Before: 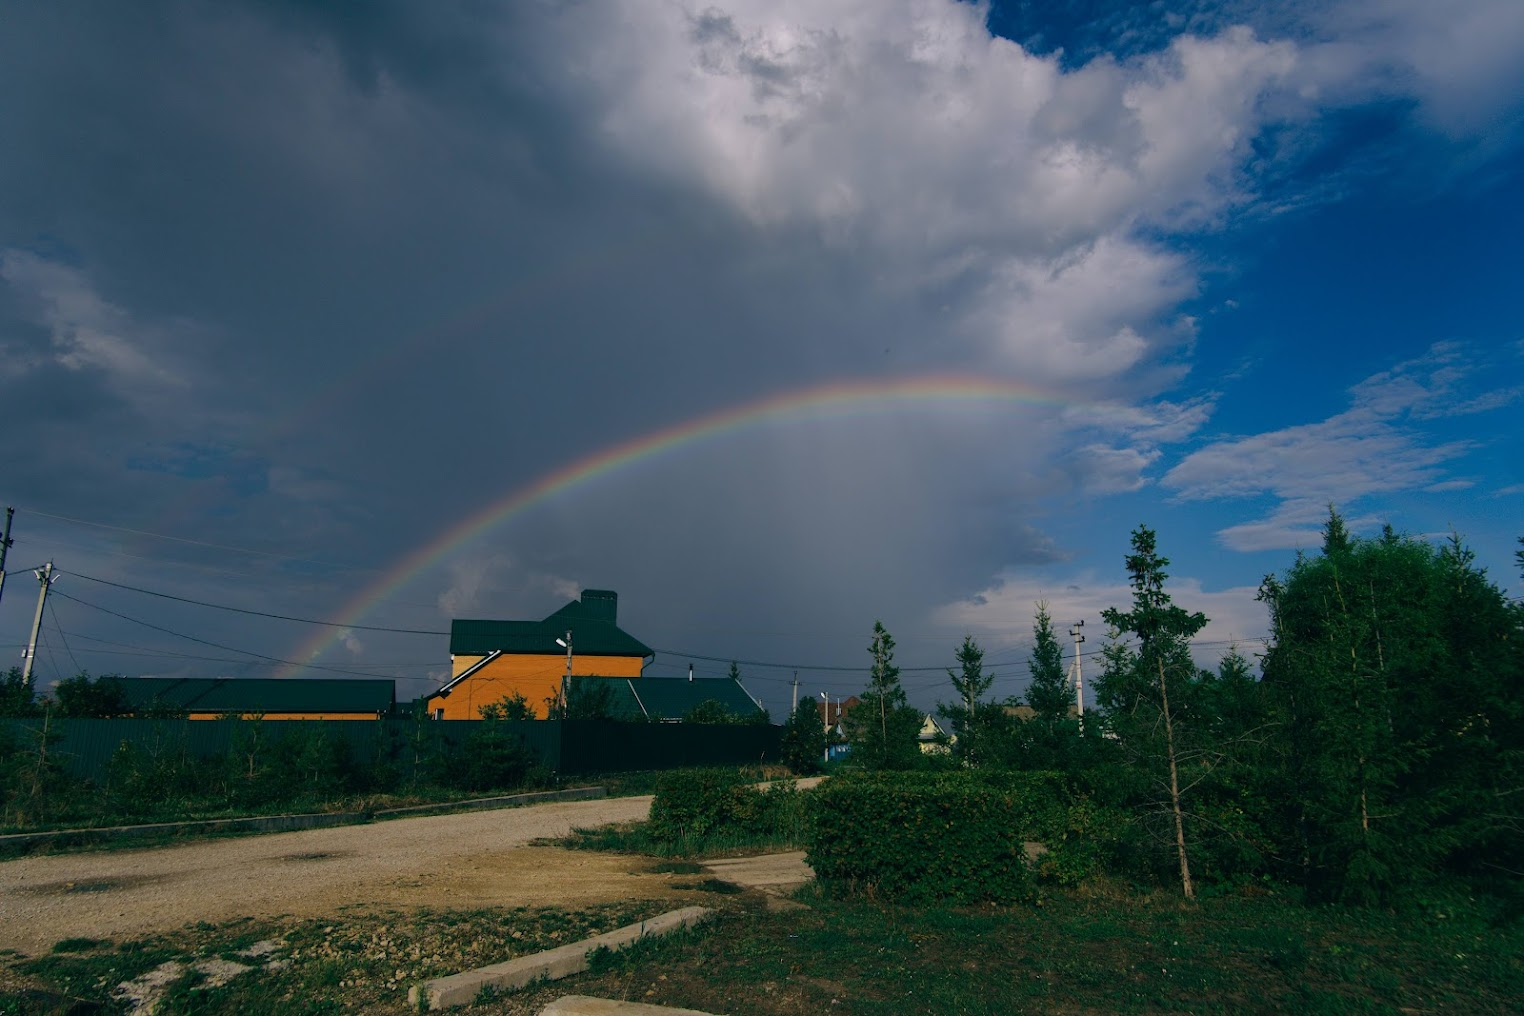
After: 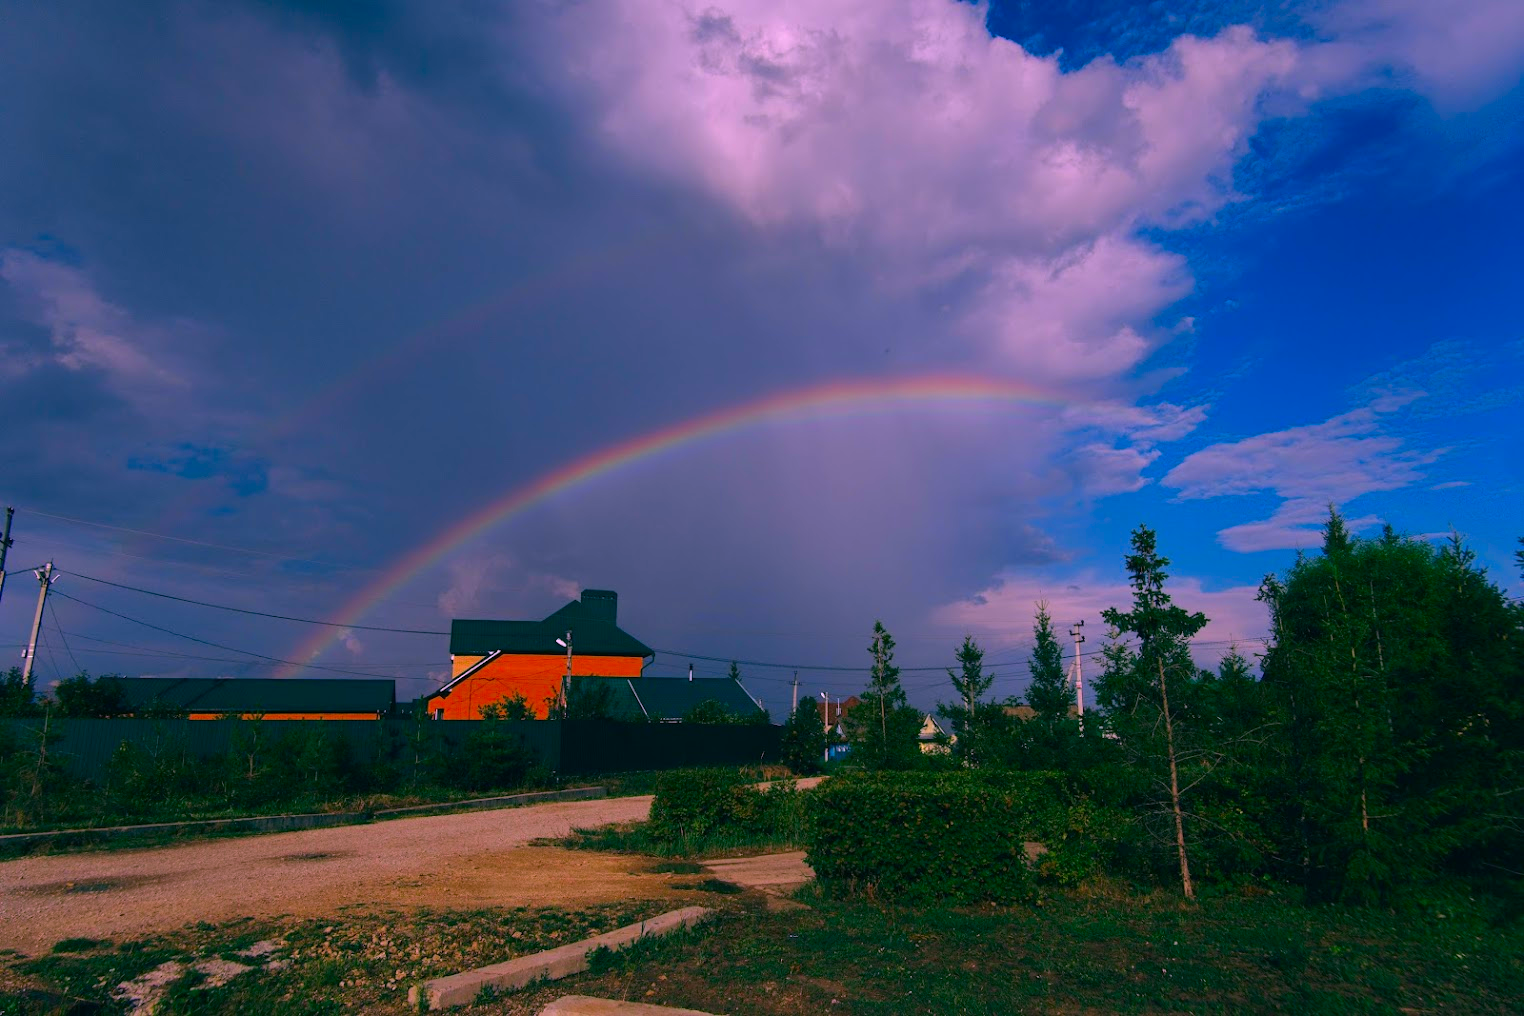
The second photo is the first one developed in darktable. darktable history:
color correction: highlights a* 19.33, highlights b* -12.17, saturation 1.66
